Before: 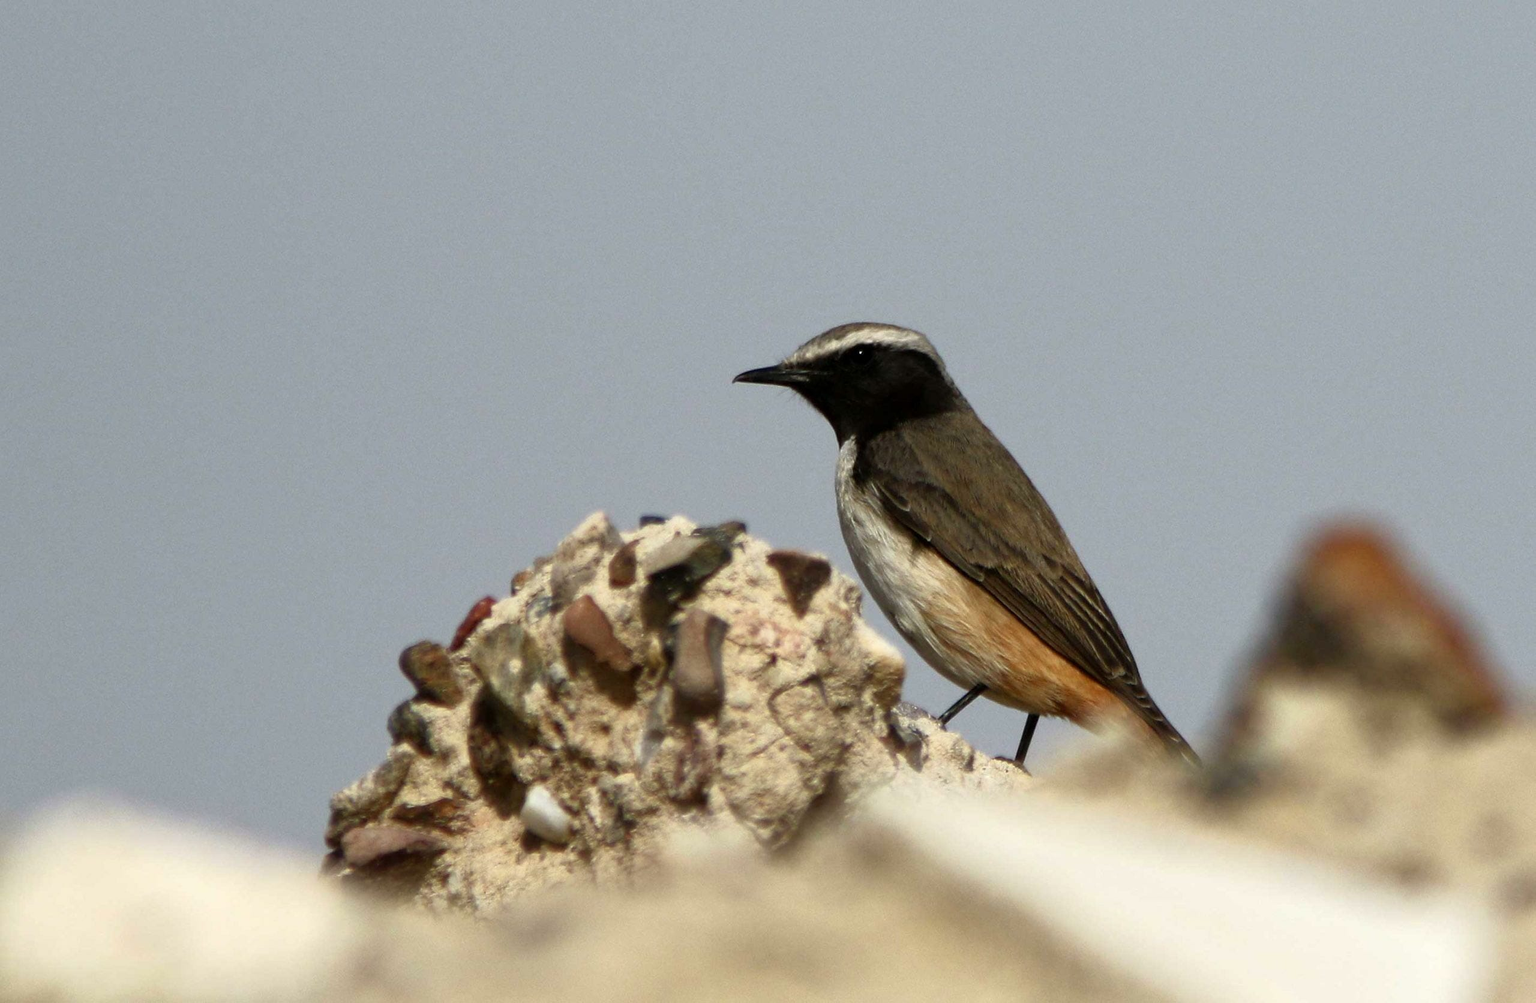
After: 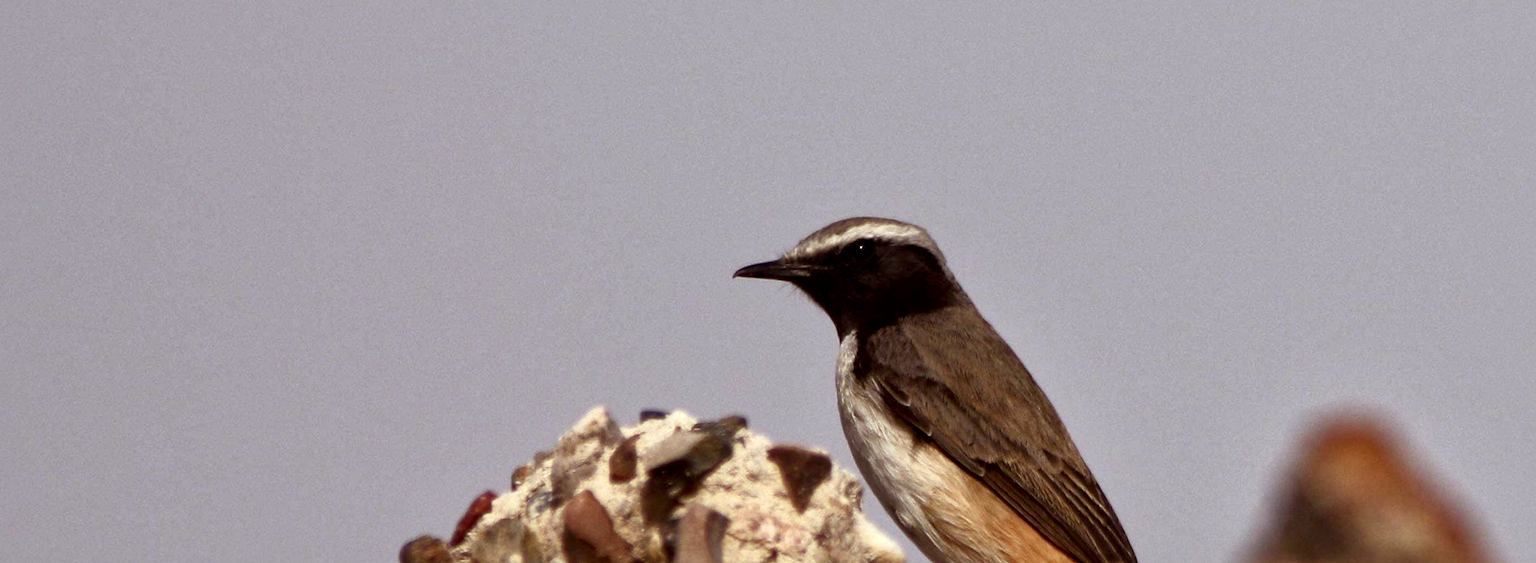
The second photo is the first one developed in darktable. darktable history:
white balance: red 0.986, blue 1.01
crop and rotate: top 10.605%, bottom 33.274%
local contrast: mode bilateral grid, contrast 25, coarseness 60, detail 151%, midtone range 0.2
rgb levels: mode RGB, independent channels, levels [[0, 0.474, 1], [0, 0.5, 1], [0, 0.5, 1]]
